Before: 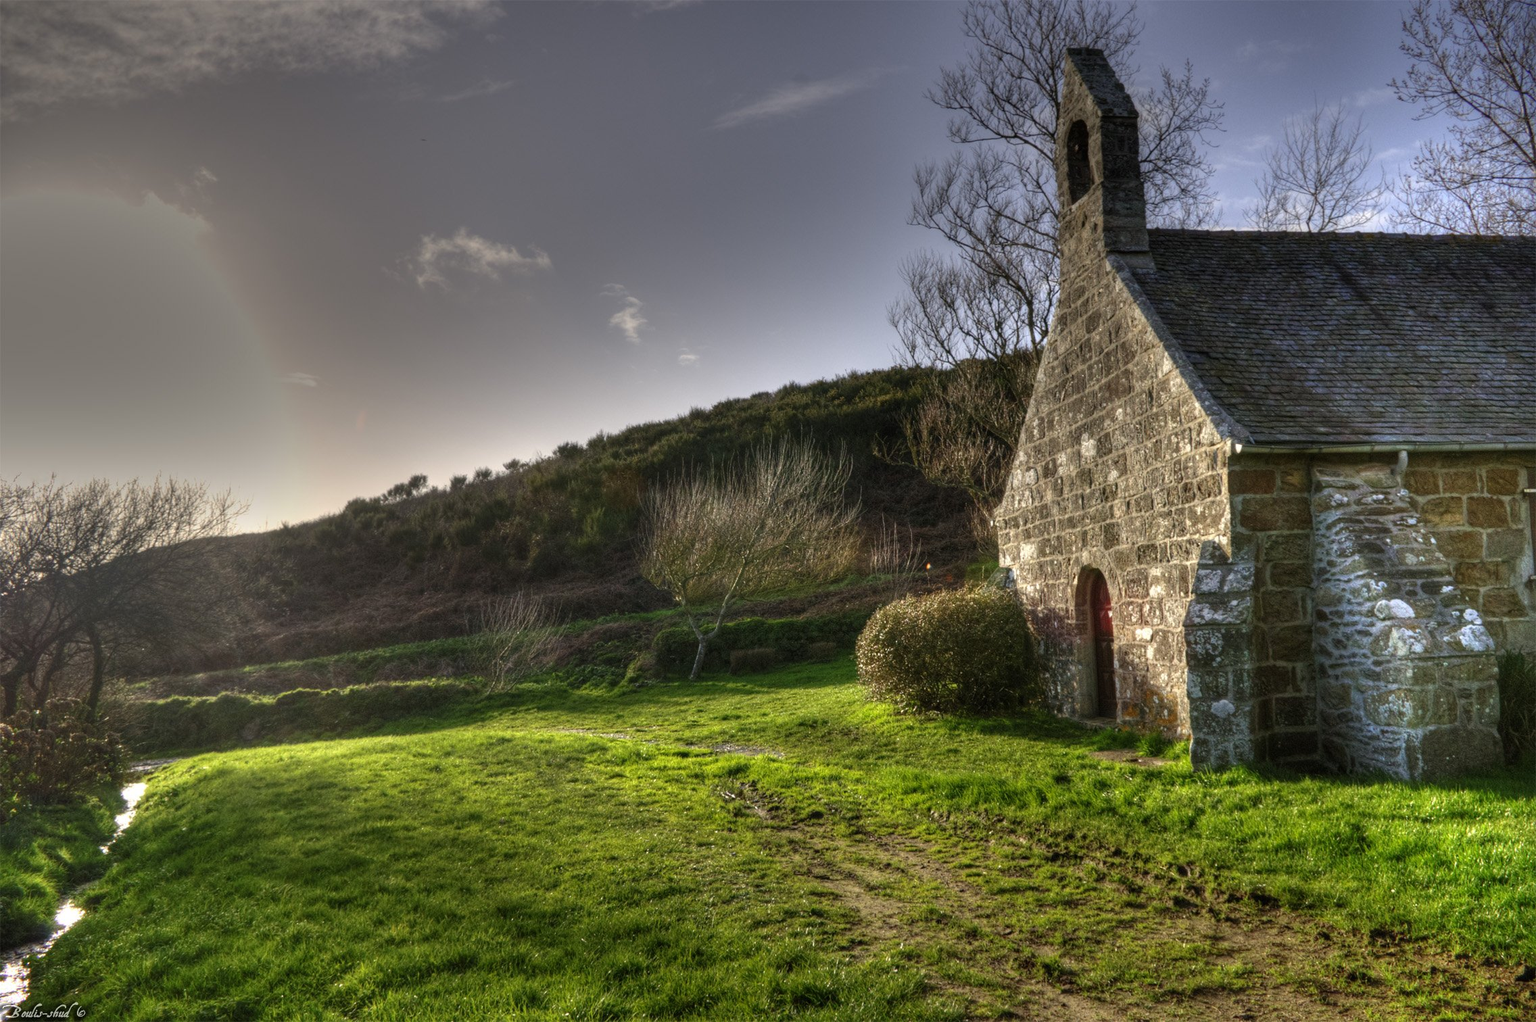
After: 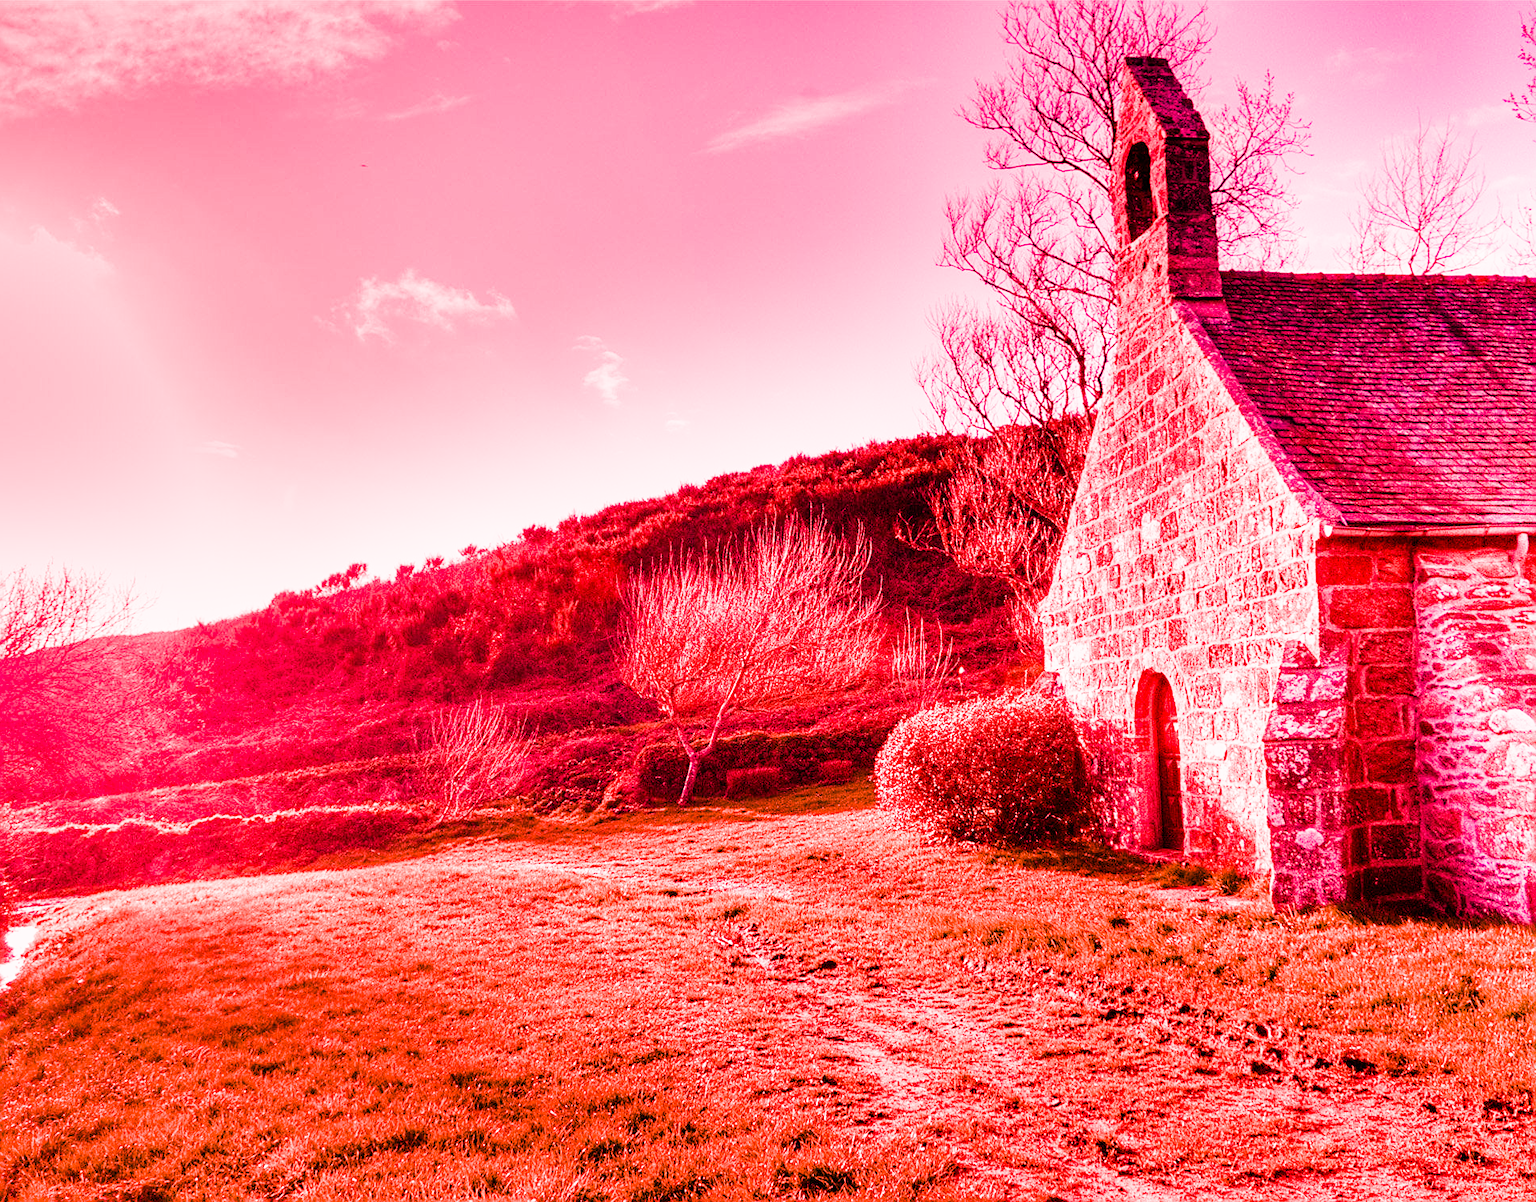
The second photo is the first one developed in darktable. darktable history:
tone equalizer: on, module defaults
sharpen: on, module defaults
color zones: curves: ch1 [(0.25, 0.5) (0.747, 0.71)]
white balance: red 4.26, blue 1.802
crop: left 7.598%, right 7.873%
sigmoid: contrast 1.7
